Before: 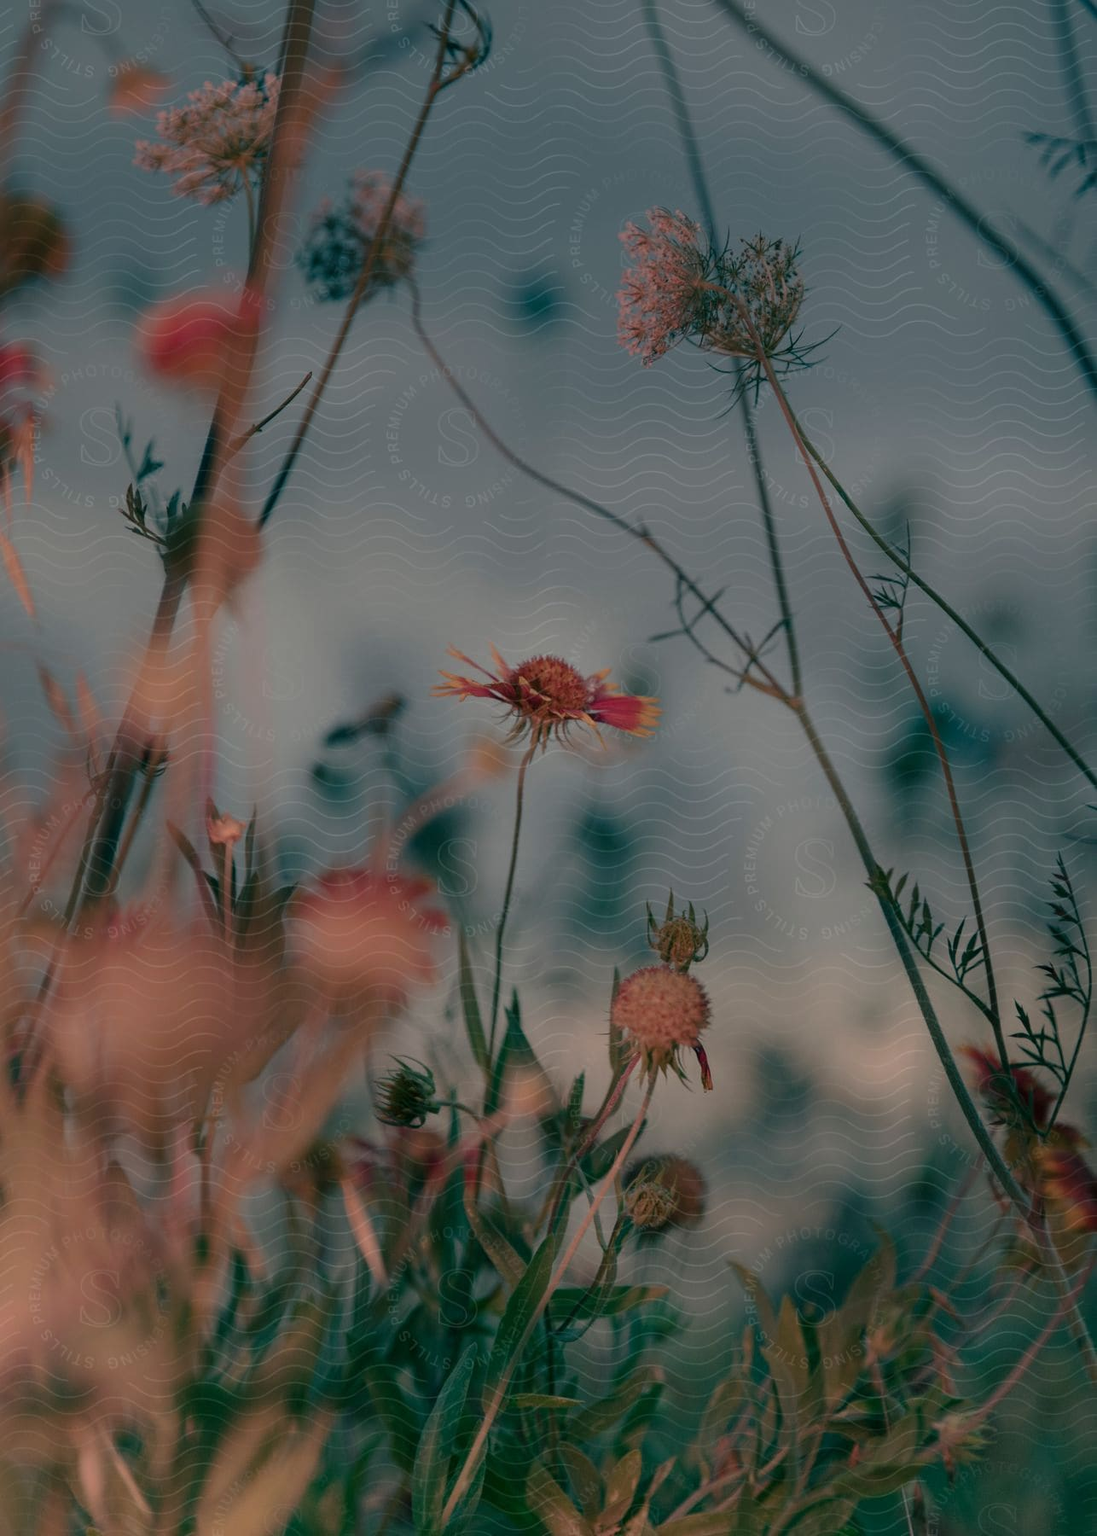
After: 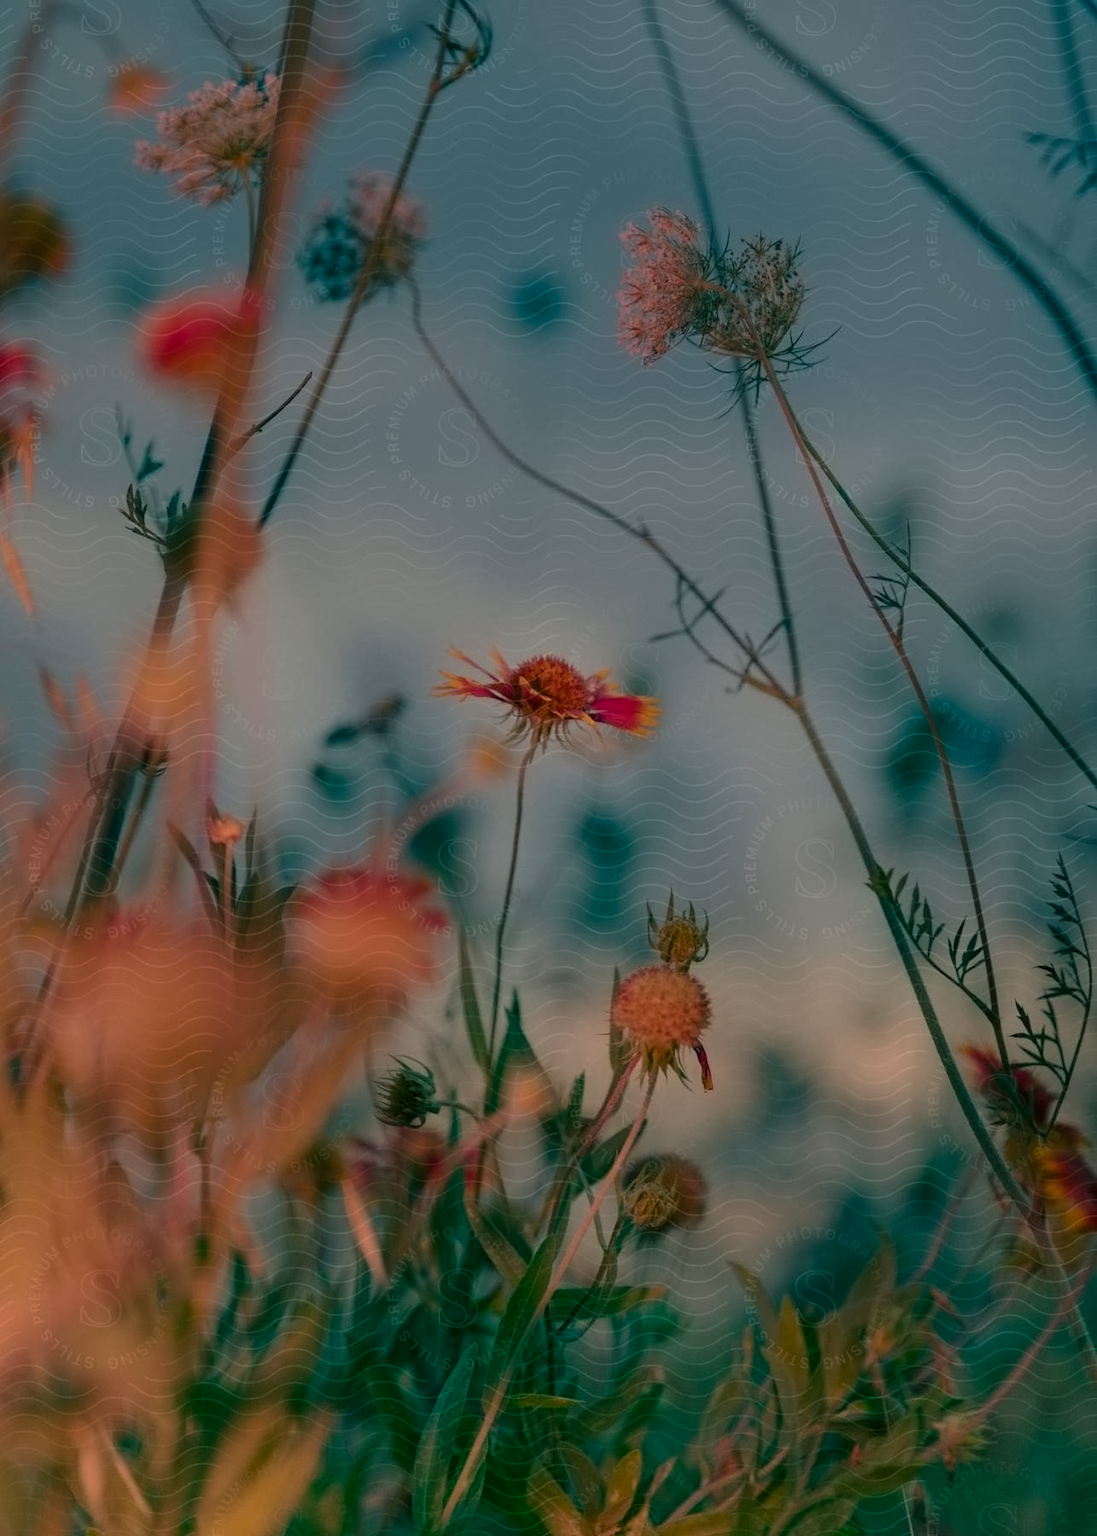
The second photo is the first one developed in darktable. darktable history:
color balance rgb: linear chroma grading › global chroma 15.643%, perceptual saturation grading › global saturation 25.031%, global vibrance 30.466%
contrast equalizer: octaves 7, y [[0.5 ×6], [0.5 ×6], [0.5 ×6], [0 ×6], [0, 0.039, 0.251, 0.29, 0.293, 0.292]]
